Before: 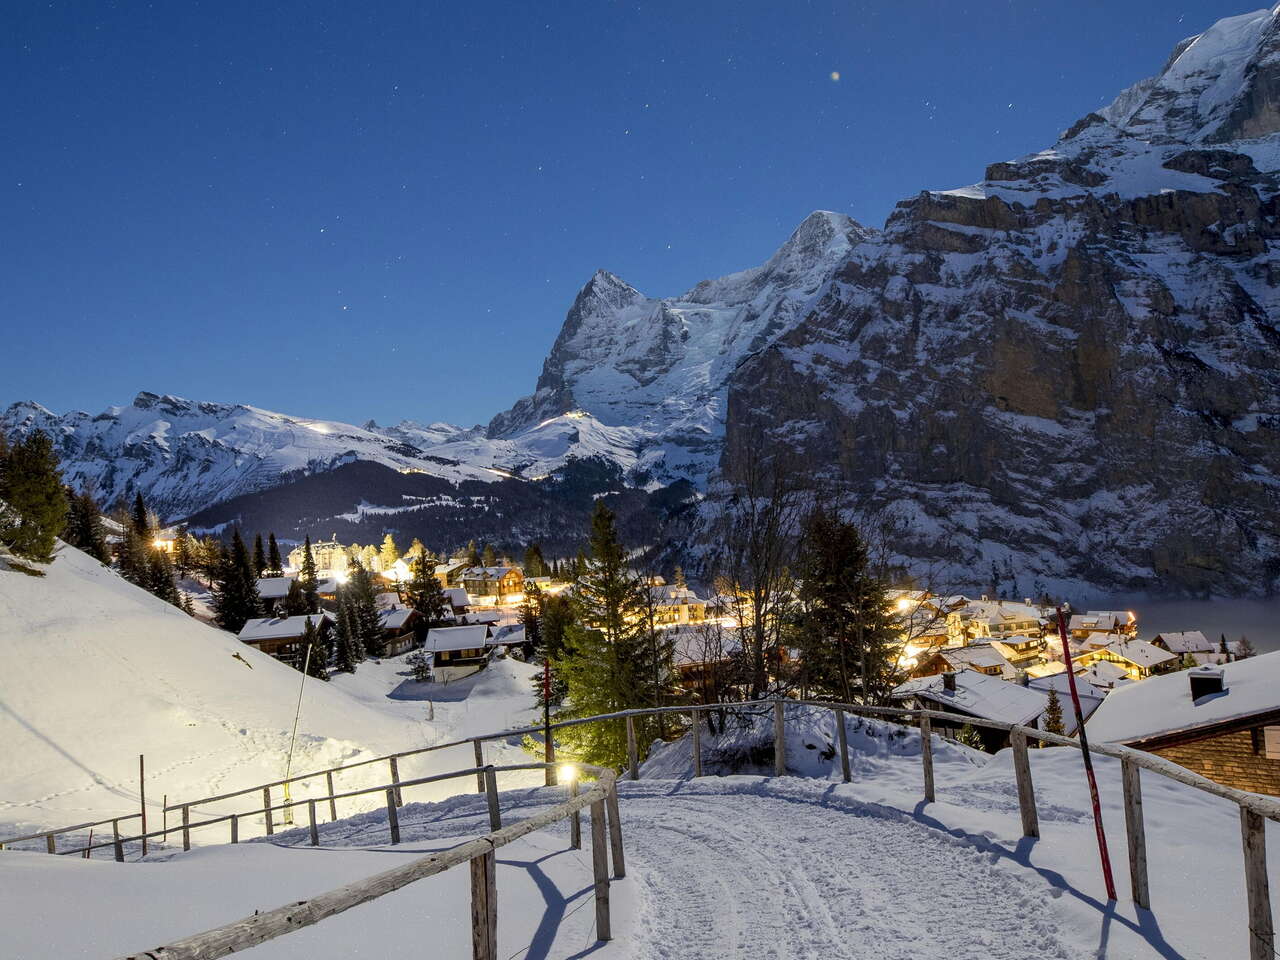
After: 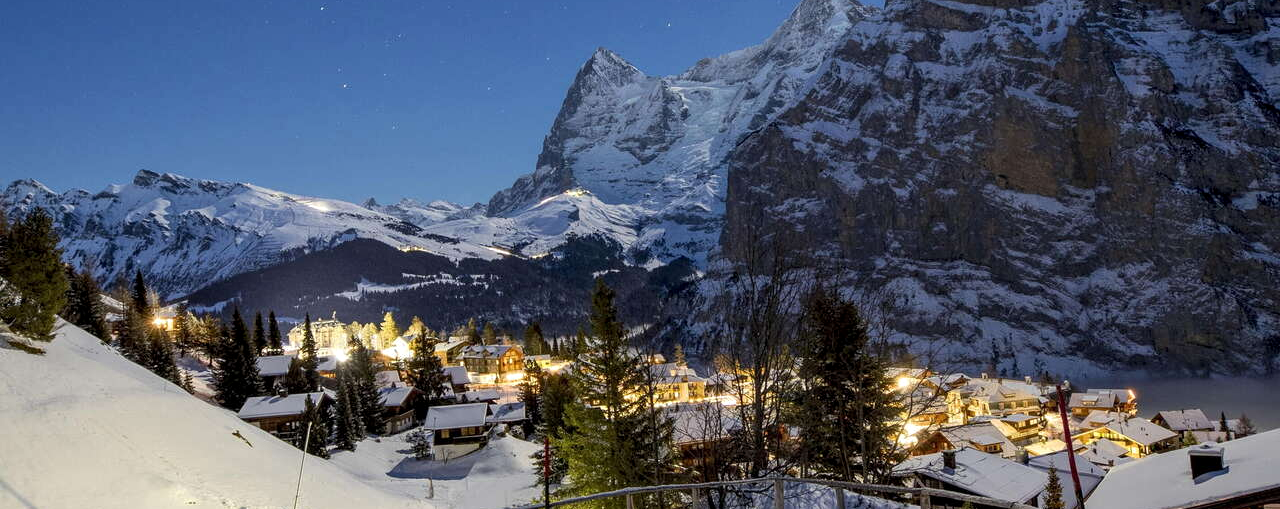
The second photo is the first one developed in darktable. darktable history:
crop and rotate: top 23.208%, bottom 23.709%
local contrast: highlights 102%, shadows 98%, detail 120%, midtone range 0.2
